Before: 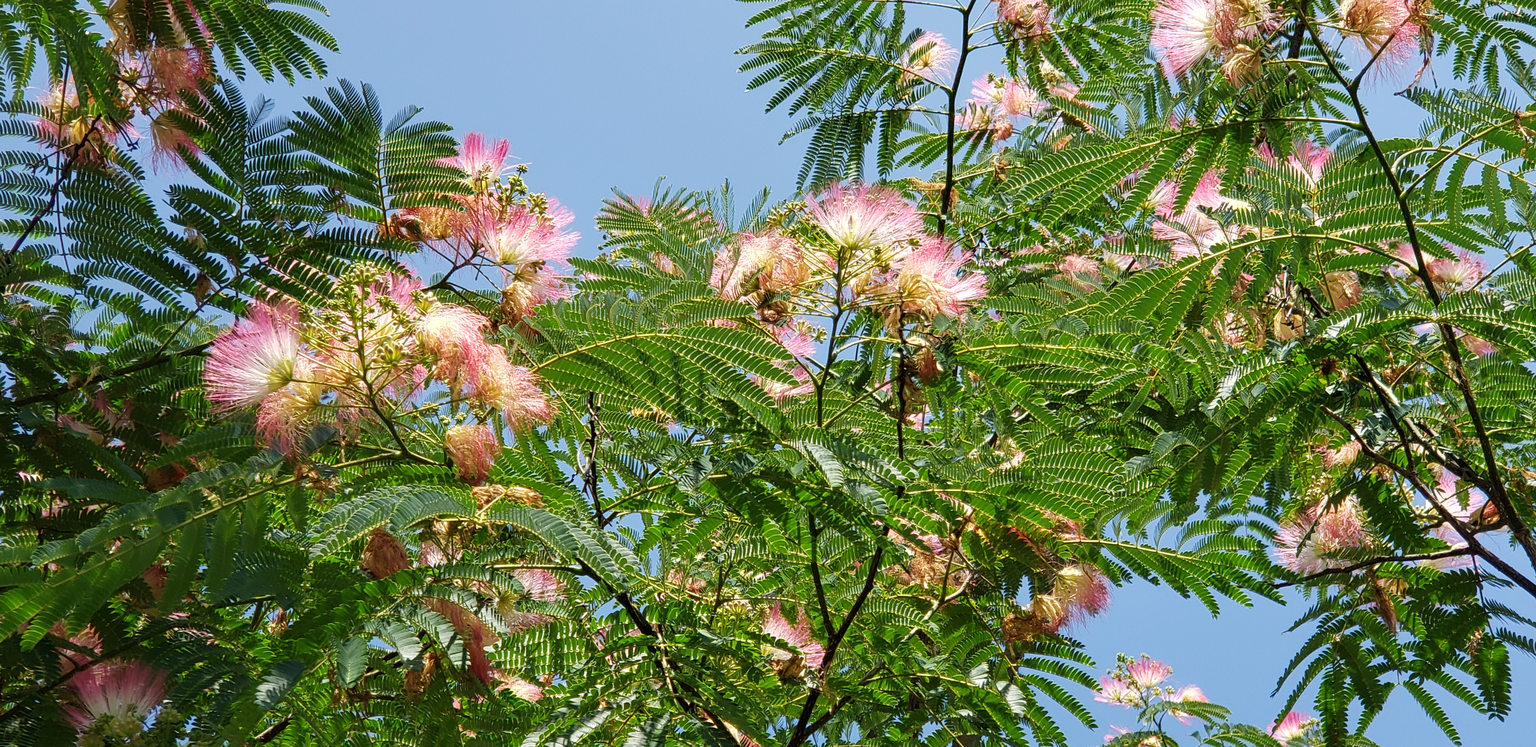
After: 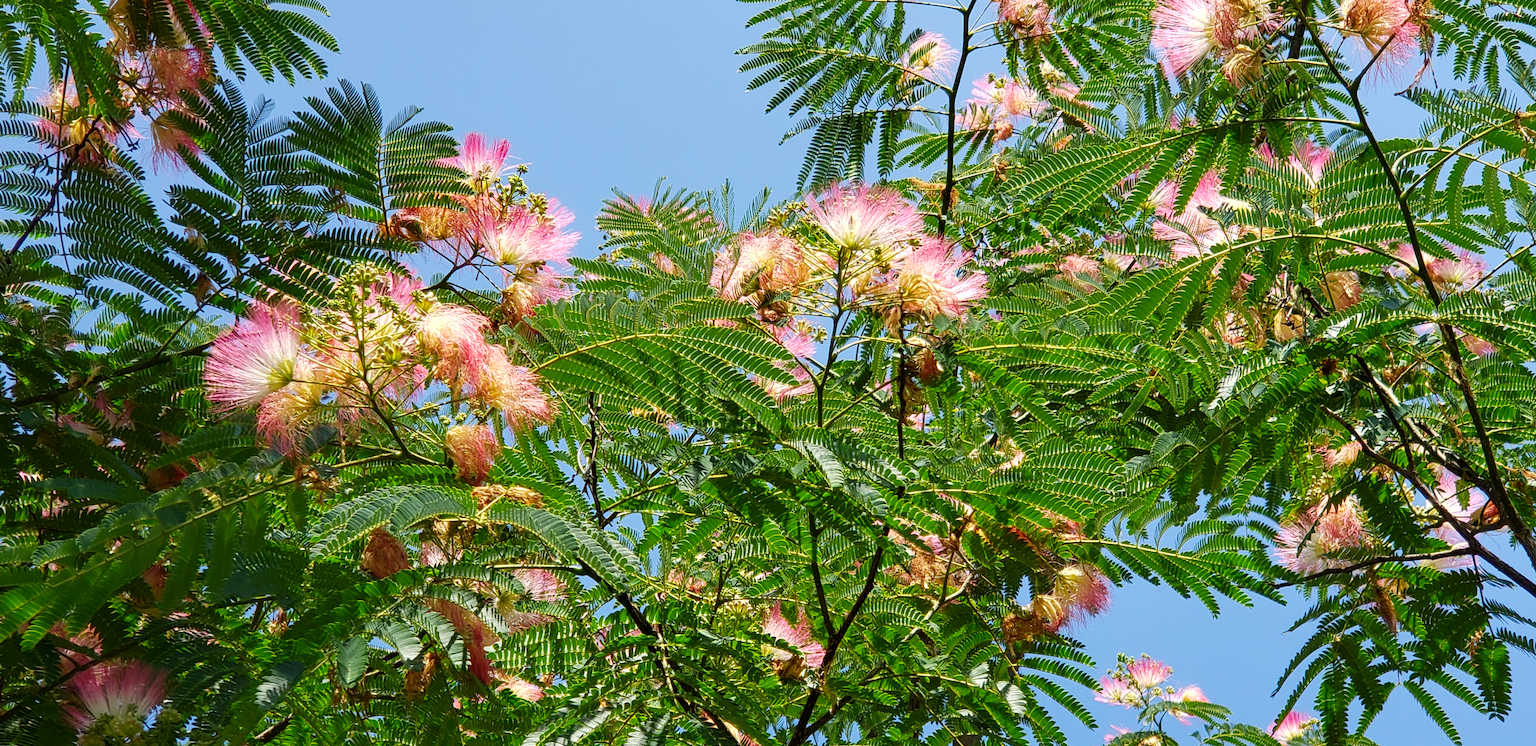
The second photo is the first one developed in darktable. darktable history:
contrast brightness saturation: contrast 0.08, saturation 0.2
